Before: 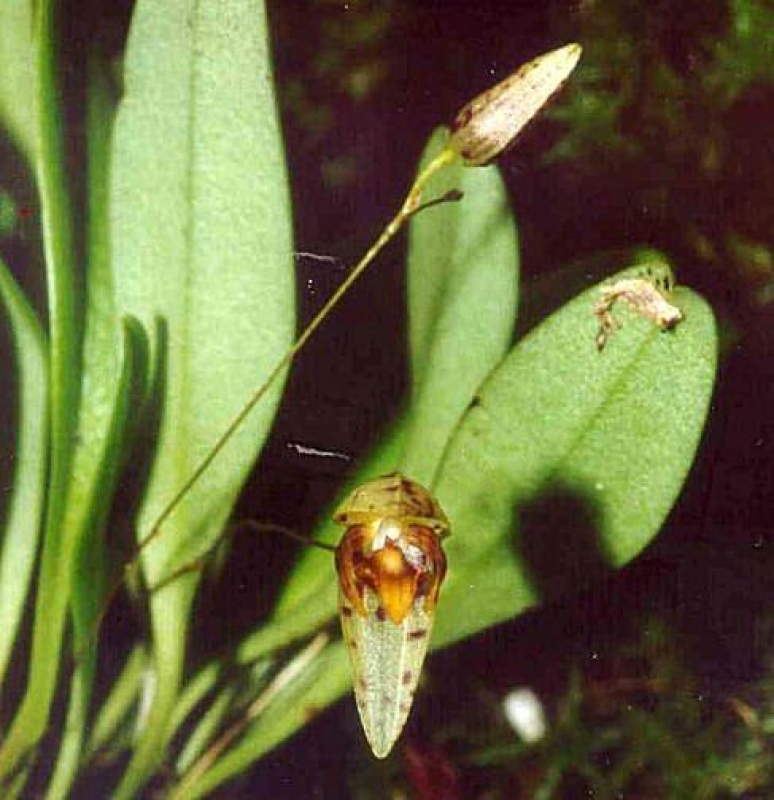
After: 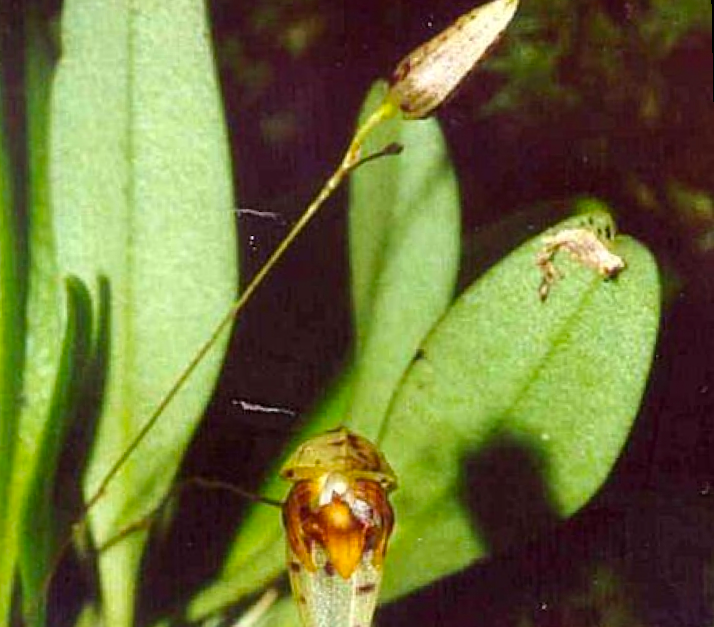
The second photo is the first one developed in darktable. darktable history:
shadows and highlights: shadows 25, highlights -48, soften with gaussian
color balance: output saturation 110%
rotate and perspective: rotation -1.17°, automatic cropping off
crop: left 8.155%, top 6.611%, bottom 15.385%
white balance: red 1.009, blue 1.027
